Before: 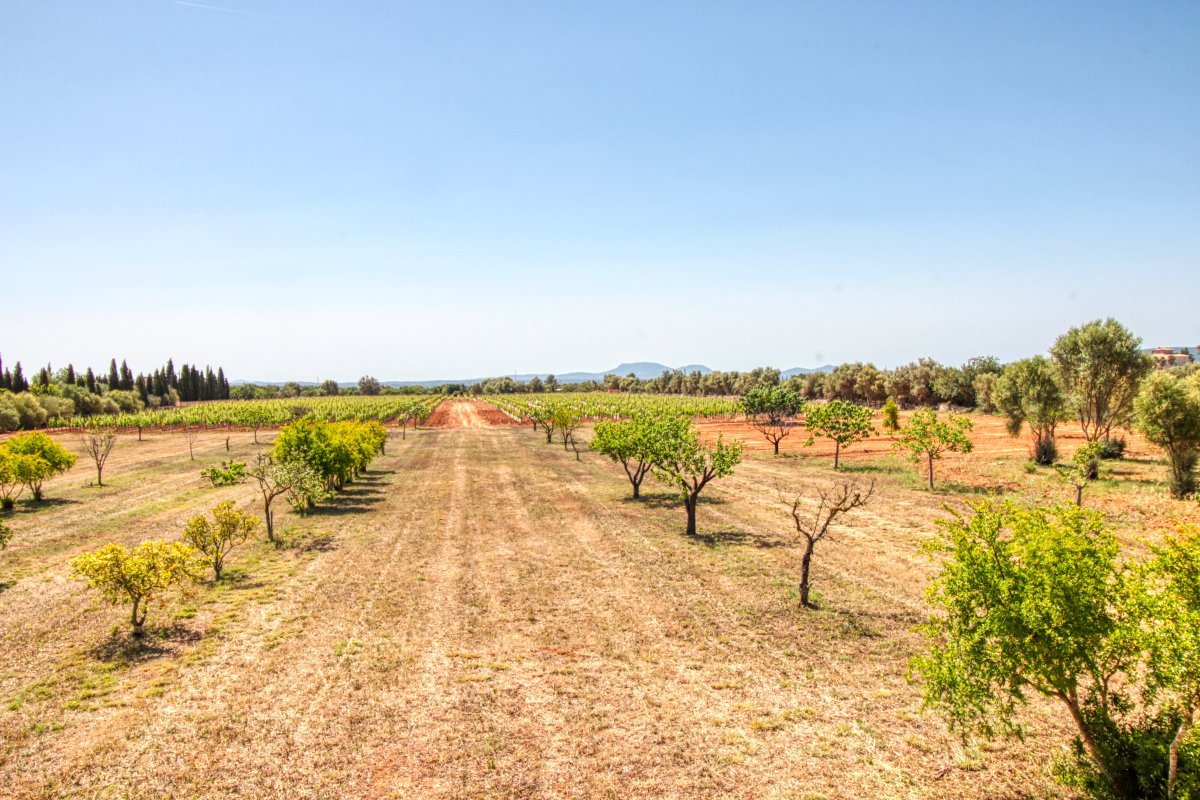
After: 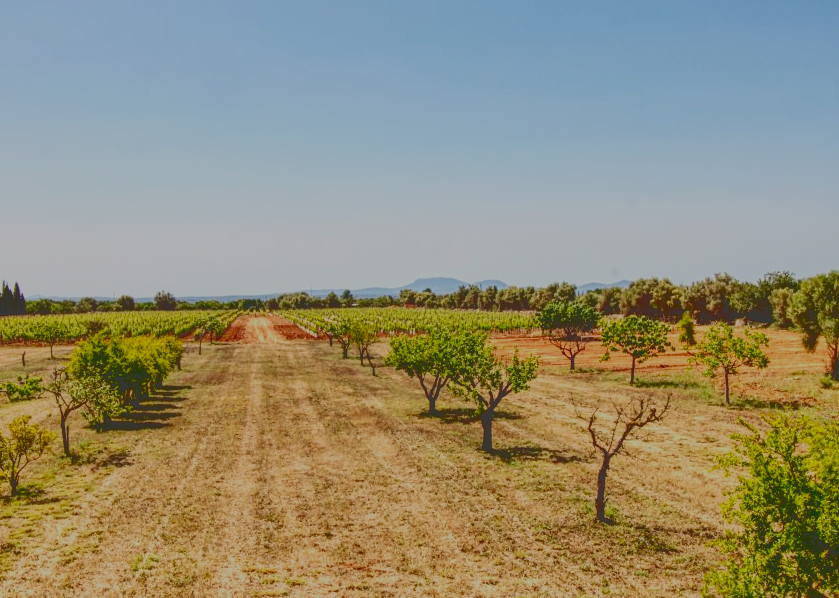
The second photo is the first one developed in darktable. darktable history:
velvia: on, module defaults
filmic rgb: middle gray luminance 29%, black relative exposure -10.3 EV, white relative exposure 5.5 EV, threshold 6 EV, target black luminance 0%, hardness 3.95, latitude 2.04%, contrast 1.132, highlights saturation mix 5%, shadows ↔ highlights balance 15.11%, preserve chrominance no, color science v3 (2019), use custom middle-gray values true, iterations of high-quality reconstruction 0, enable highlight reconstruction true
crop and rotate: left 17.046%, top 10.659%, right 12.989%, bottom 14.553%
tone curve: curves: ch0 [(0, 0.23) (0.125, 0.207) (0.245, 0.227) (0.736, 0.695) (1, 0.824)], color space Lab, independent channels, preserve colors none
contrast brightness saturation: contrast -0.02, brightness -0.01, saturation 0.03
